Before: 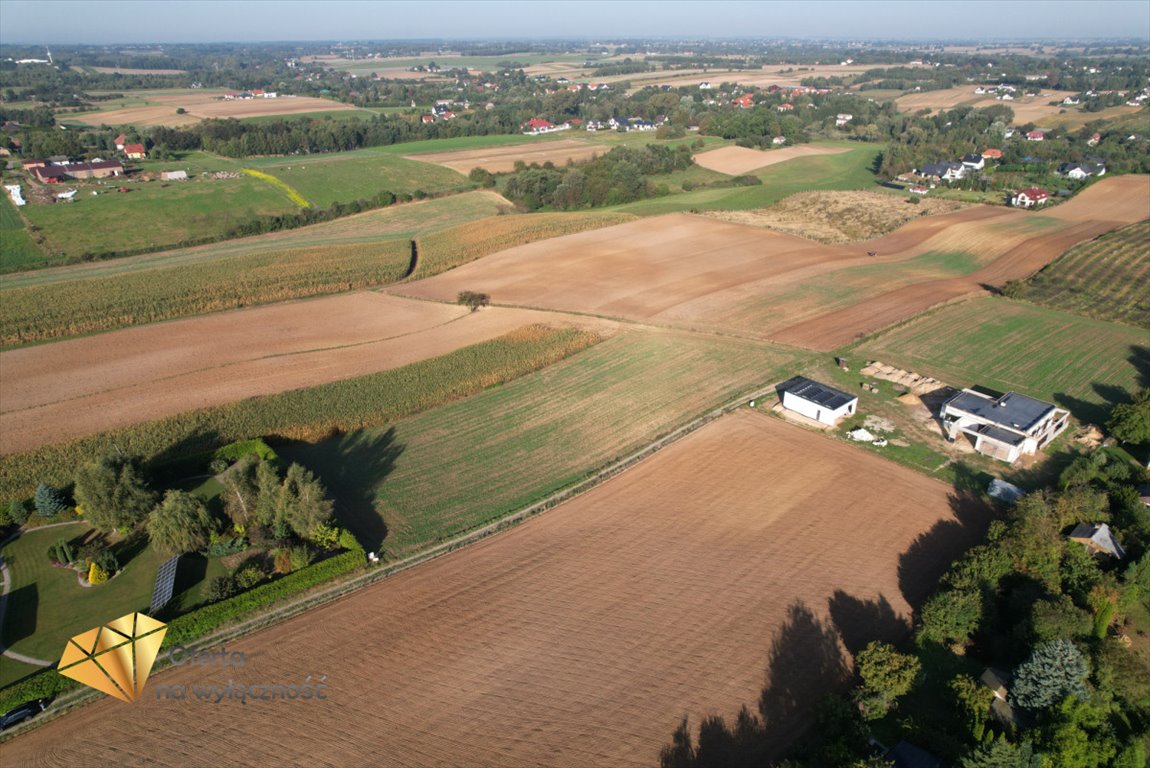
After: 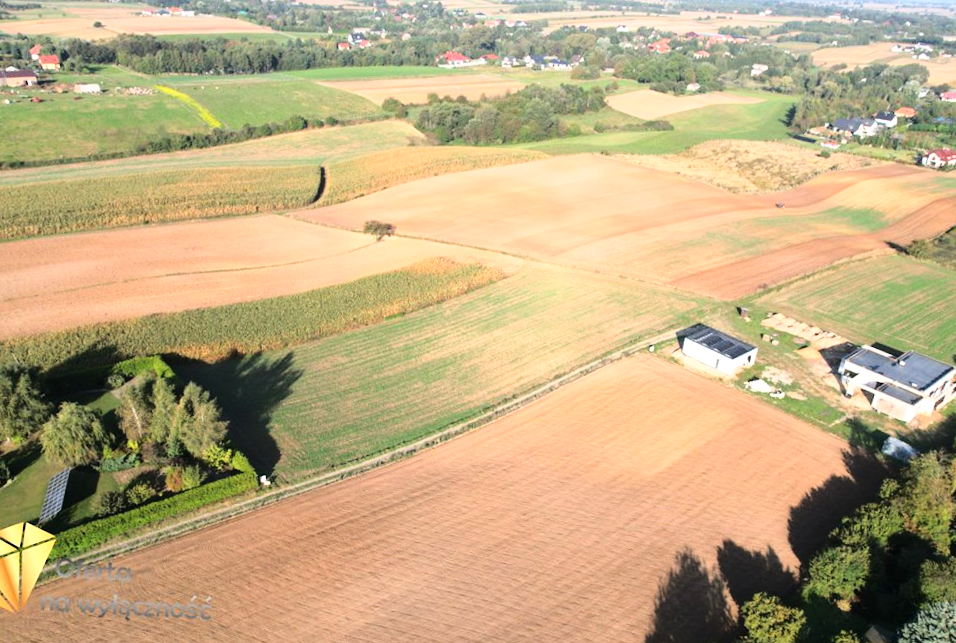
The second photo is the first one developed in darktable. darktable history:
exposure: exposure 0.368 EV, compensate exposure bias true, compensate highlight preservation false
crop and rotate: angle -3.19°, left 5.307%, top 5.194%, right 4.725%, bottom 4.121%
base curve: curves: ch0 [(0, 0) (0.028, 0.03) (0.121, 0.232) (0.46, 0.748) (0.859, 0.968) (1, 1)]
